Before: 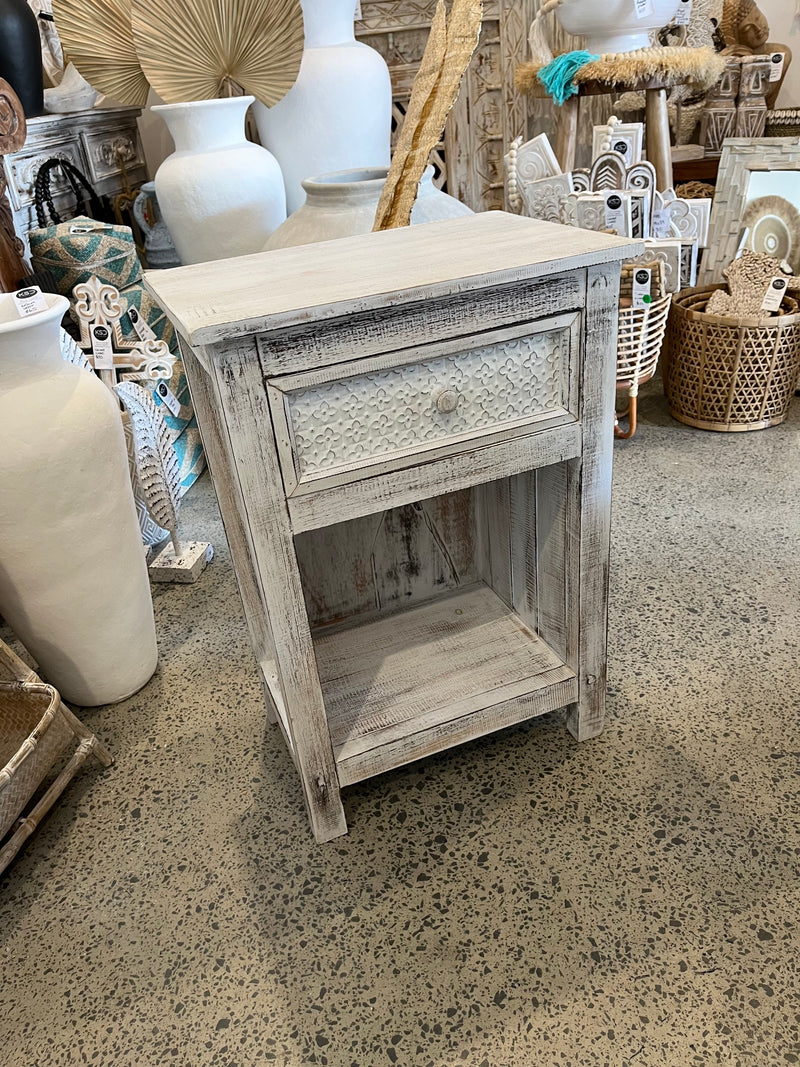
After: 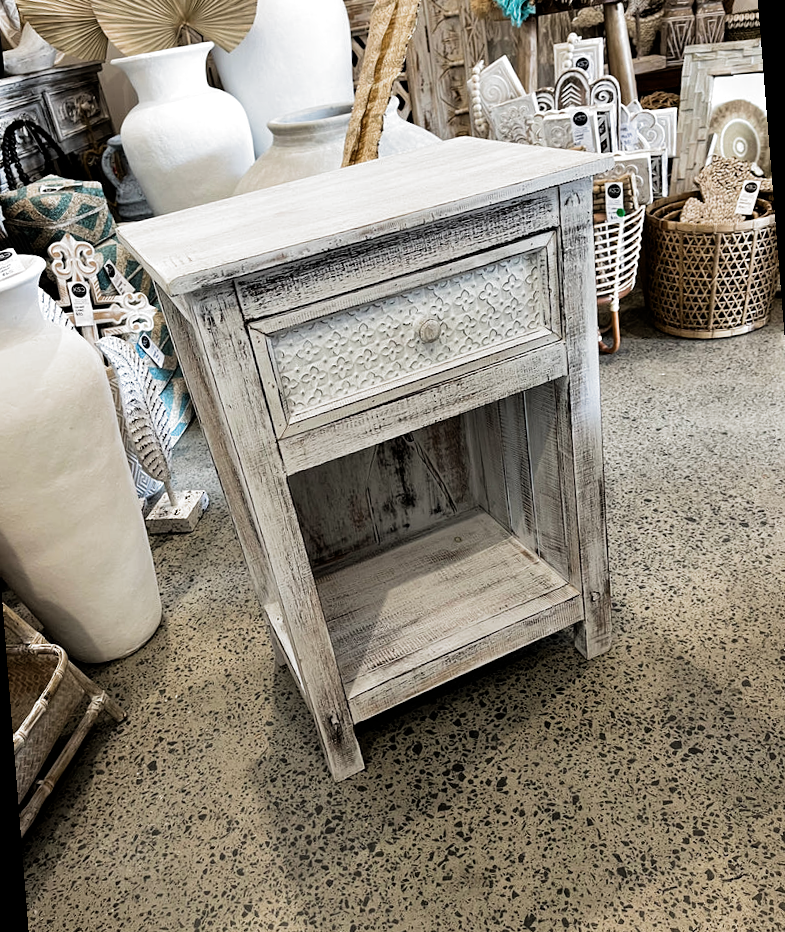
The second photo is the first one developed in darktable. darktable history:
exposure: compensate highlight preservation false
filmic rgb: black relative exposure -8.2 EV, white relative exposure 2.2 EV, threshold 3 EV, hardness 7.11, latitude 75%, contrast 1.325, highlights saturation mix -2%, shadows ↔ highlights balance 30%, preserve chrominance RGB euclidean norm, color science v5 (2021), contrast in shadows safe, contrast in highlights safe, enable highlight reconstruction true
rotate and perspective: rotation -4.57°, crop left 0.054, crop right 0.944, crop top 0.087, crop bottom 0.914
